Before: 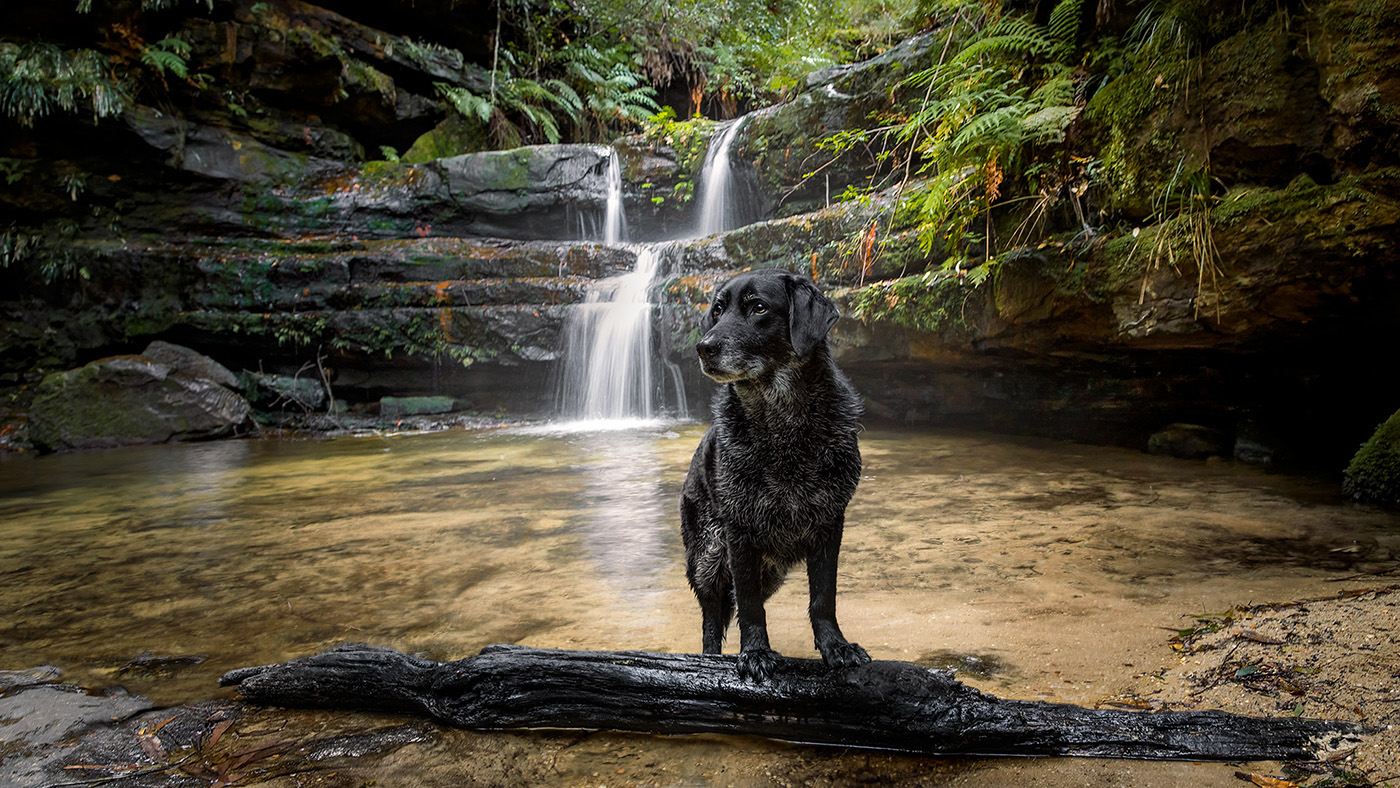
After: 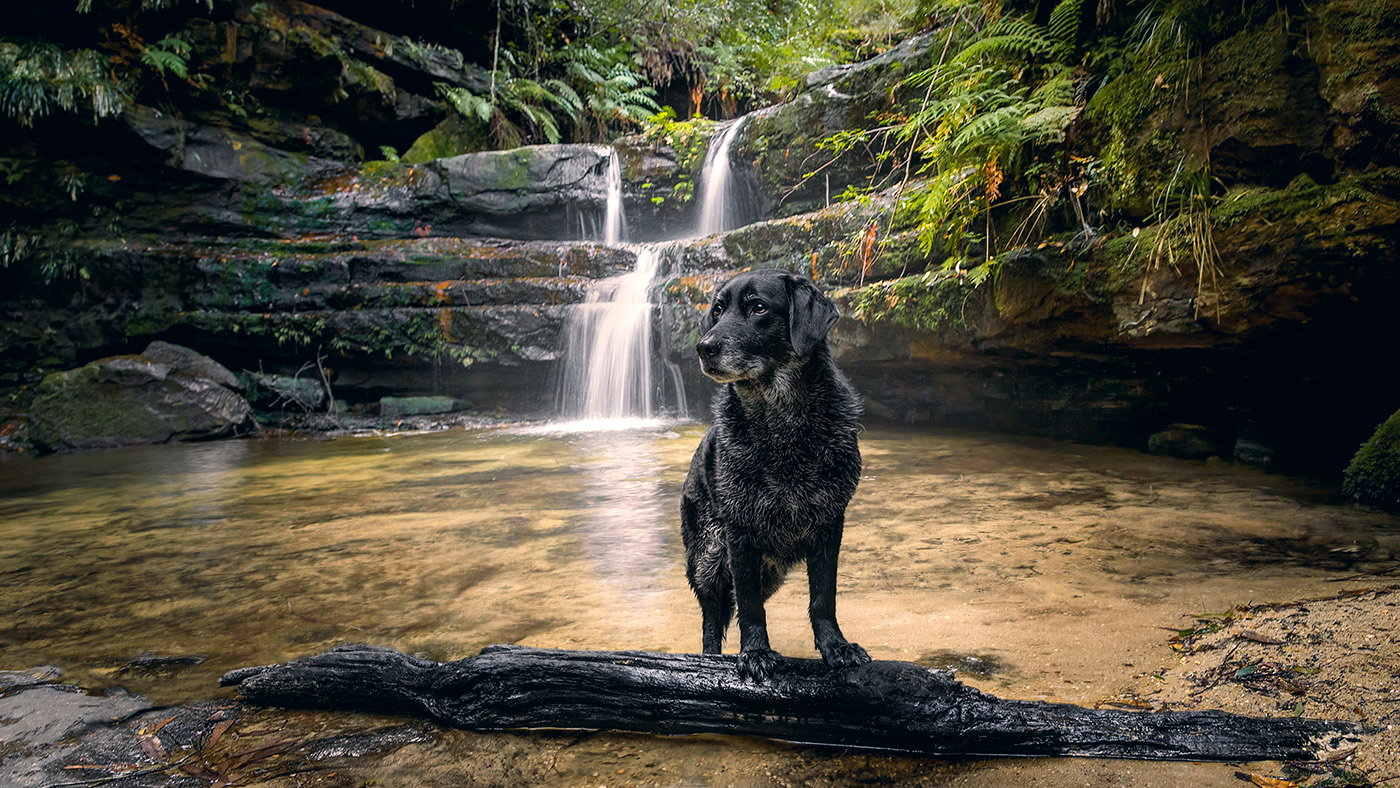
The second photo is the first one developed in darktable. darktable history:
color correction: highlights a* 5.37, highlights b* 5.29, shadows a* -4.07, shadows b* -5.09
exposure: exposure 0.202 EV, compensate highlight preservation false
